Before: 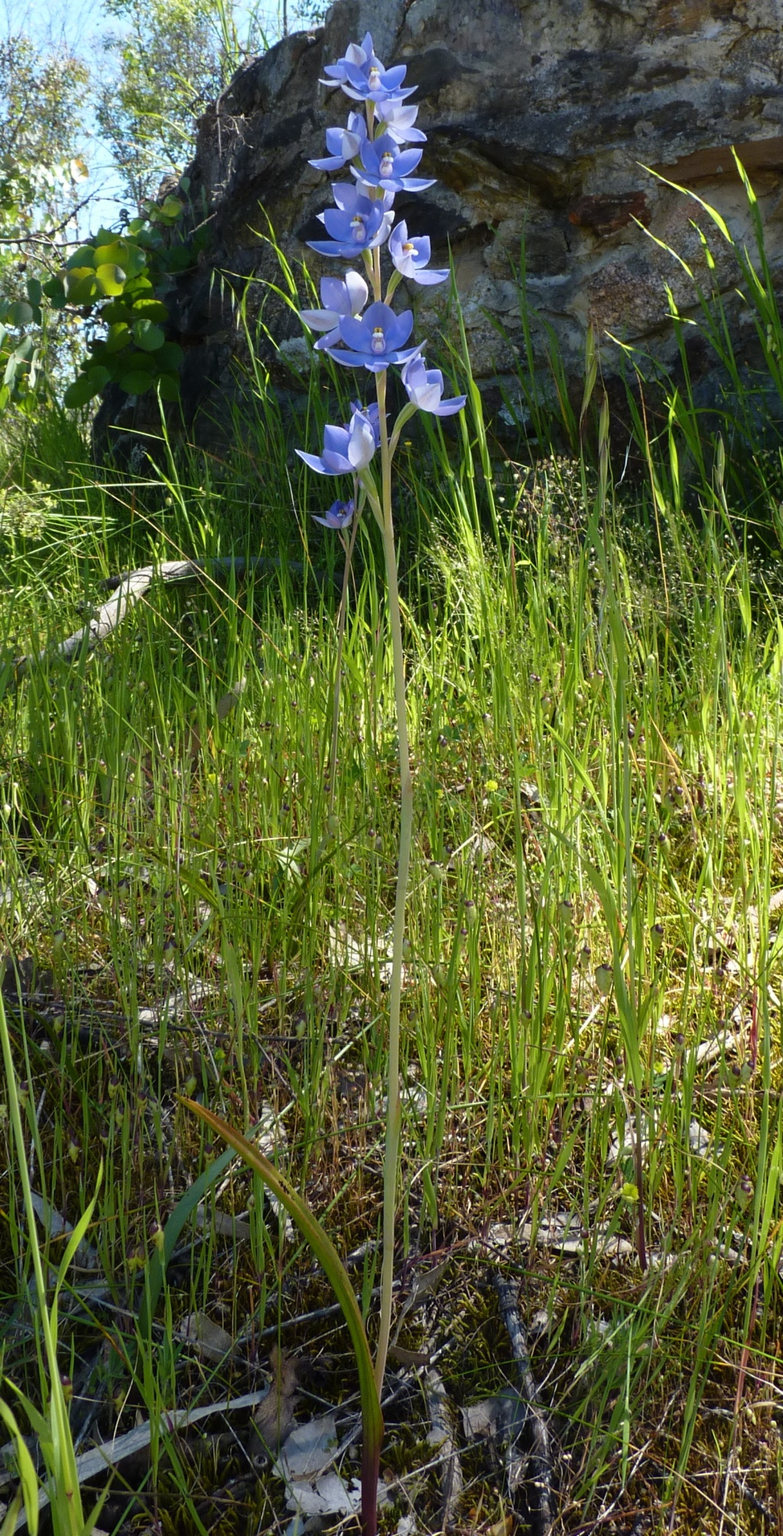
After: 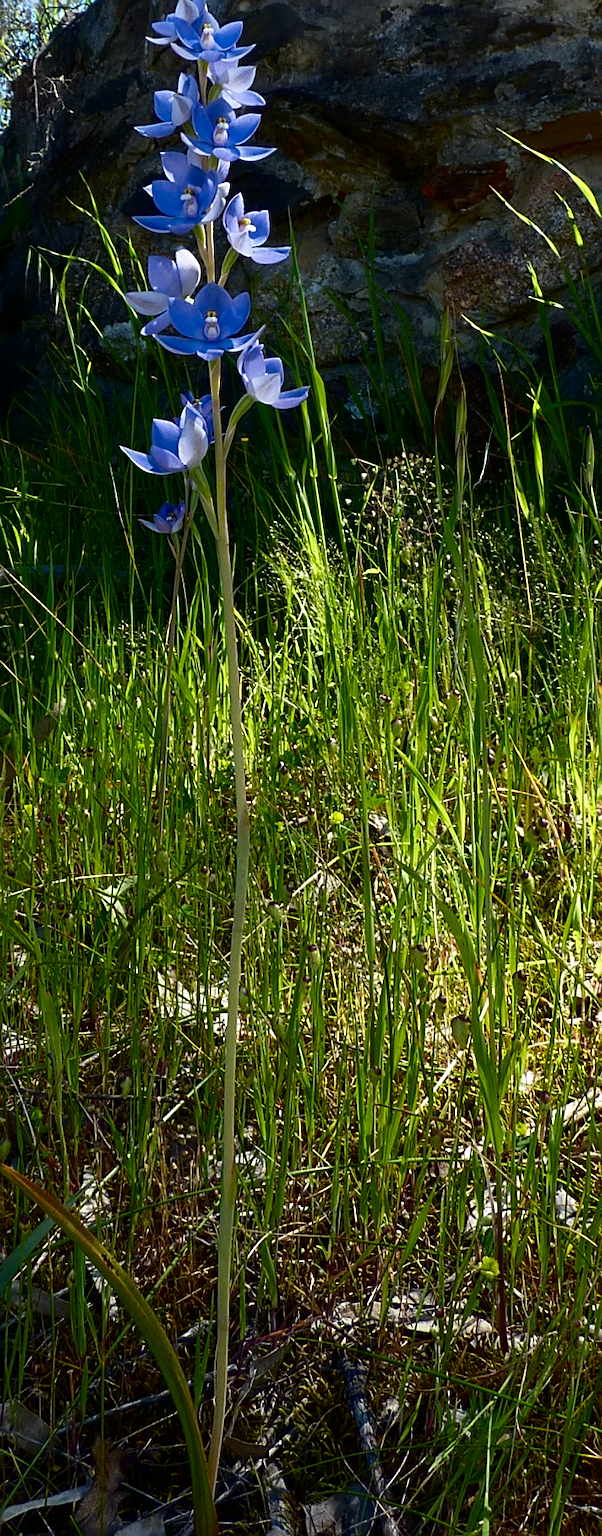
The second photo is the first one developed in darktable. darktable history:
sharpen: on, module defaults
tone equalizer: edges refinement/feathering 500, mask exposure compensation -1.57 EV, preserve details no
contrast brightness saturation: contrast 0.132, brightness -0.241, saturation 0.142
crop and rotate: left 23.916%, top 3.005%, right 6.404%, bottom 6.46%
